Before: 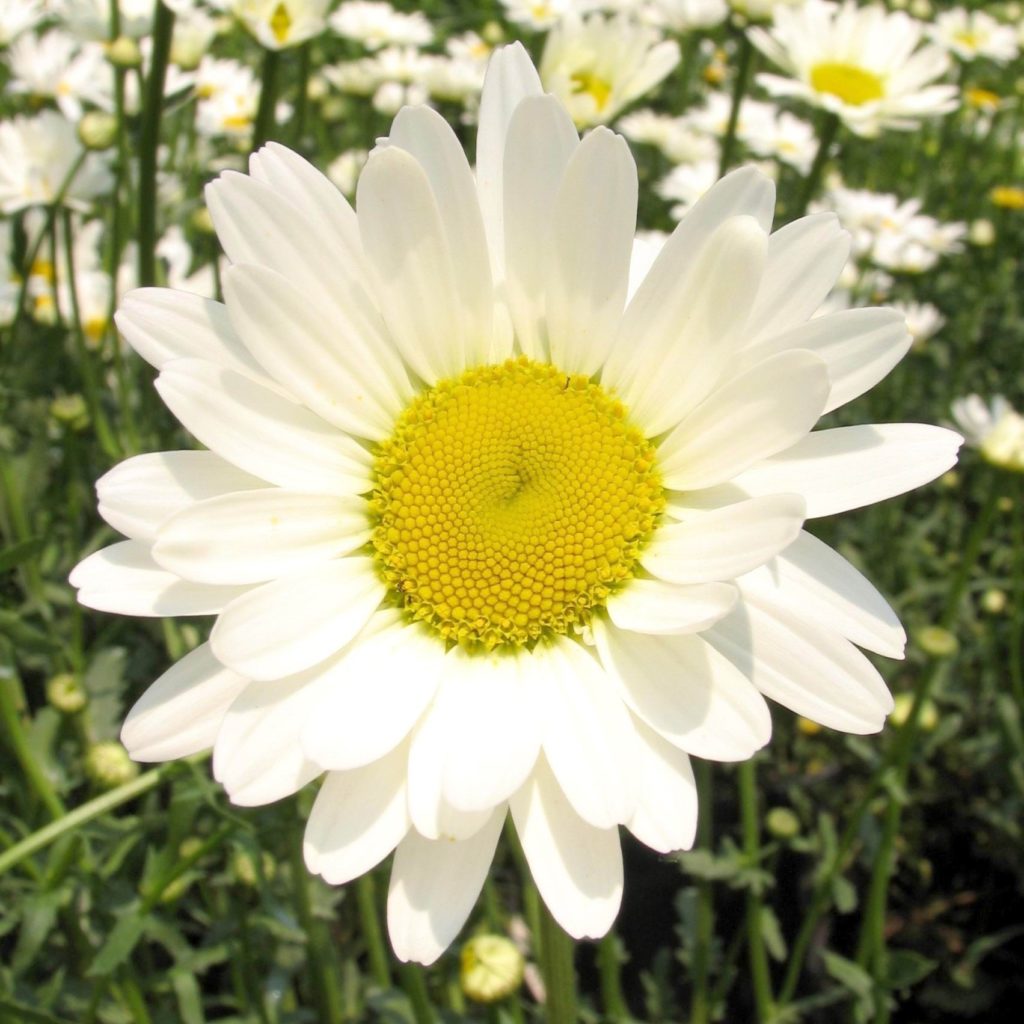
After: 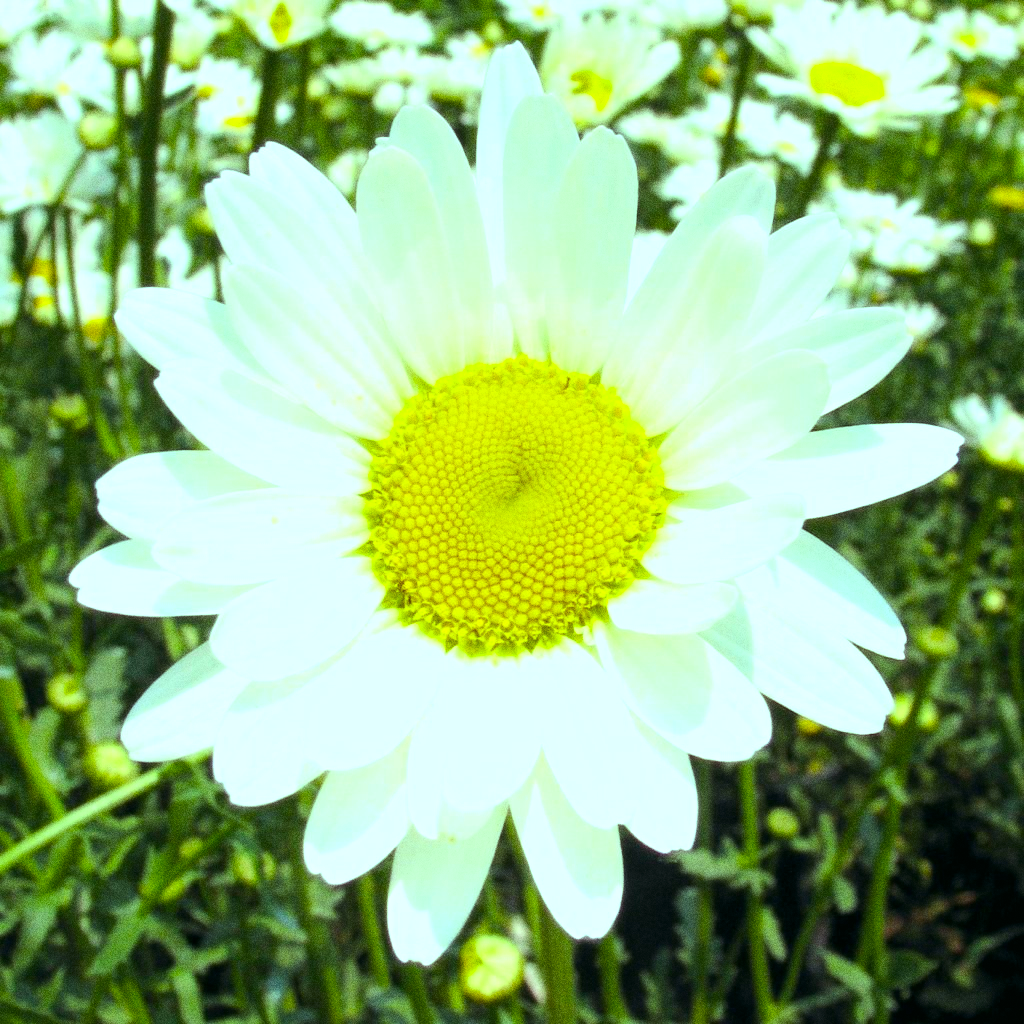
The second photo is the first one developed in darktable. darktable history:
tone equalizer: -8 EV -0.417 EV, -7 EV -0.389 EV, -6 EV -0.333 EV, -5 EV -0.222 EV, -3 EV 0.222 EV, -2 EV 0.333 EV, -1 EV 0.389 EV, +0 EV 0.417 EV, edges refinement/feathering 500, mask exposure compensation -1.57 EV, preserve details no
grain: coarseness 0.09 ISO, strength 40%
color balance: mode lift, gamma, gain (sRGB), lift [0.997, 0.979, 1.021, 1.011], gamma [1, 1.084, 0.916, 0.998], gain [1, 0.87, 1.13, 1.101], contrast 4.55%, contrast fulcrum 38.24%, output saturation 104.09%
color balance rgb: perceptual saturation grading › global saturation 25%, perceptual brilliance grading › mid-tones 10%, perceptual brilliance grading › shadows 15%, global vibrance 20%
